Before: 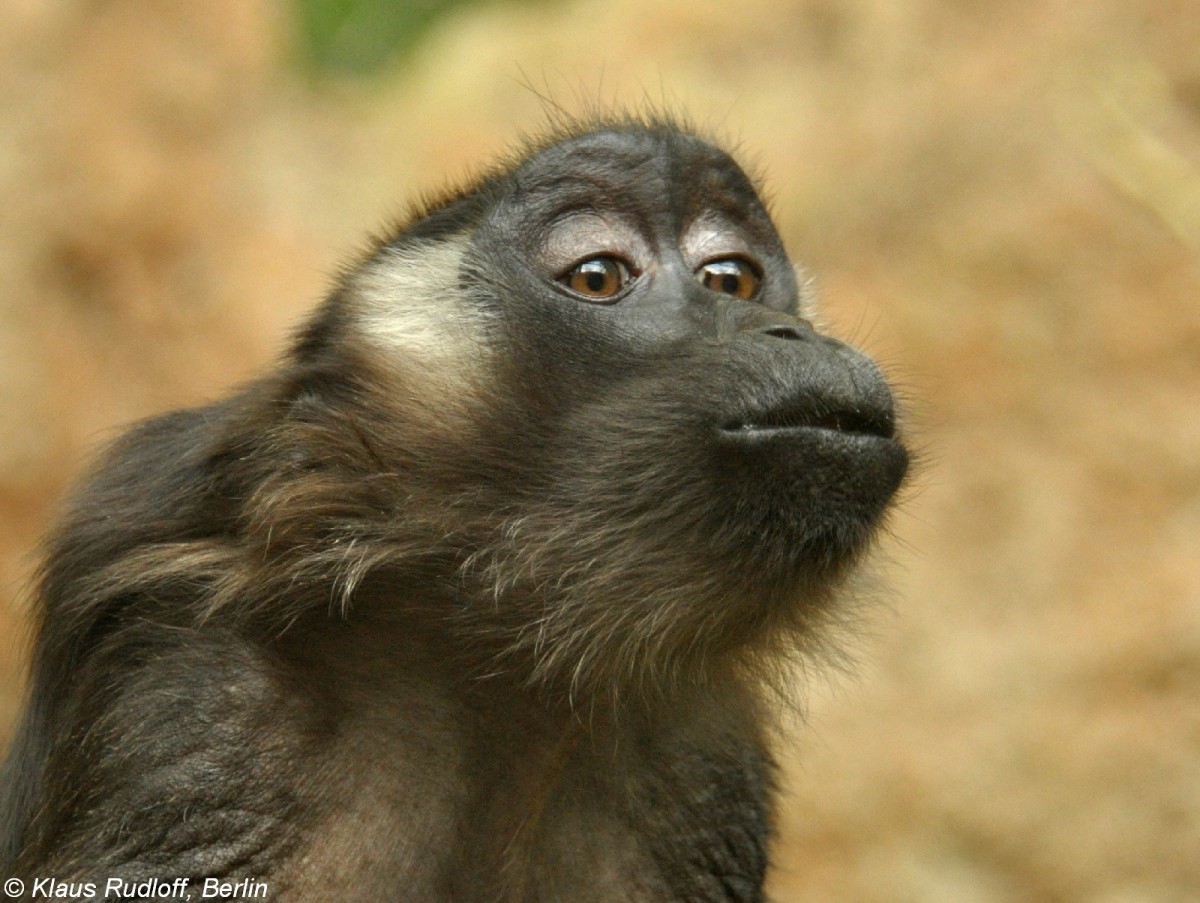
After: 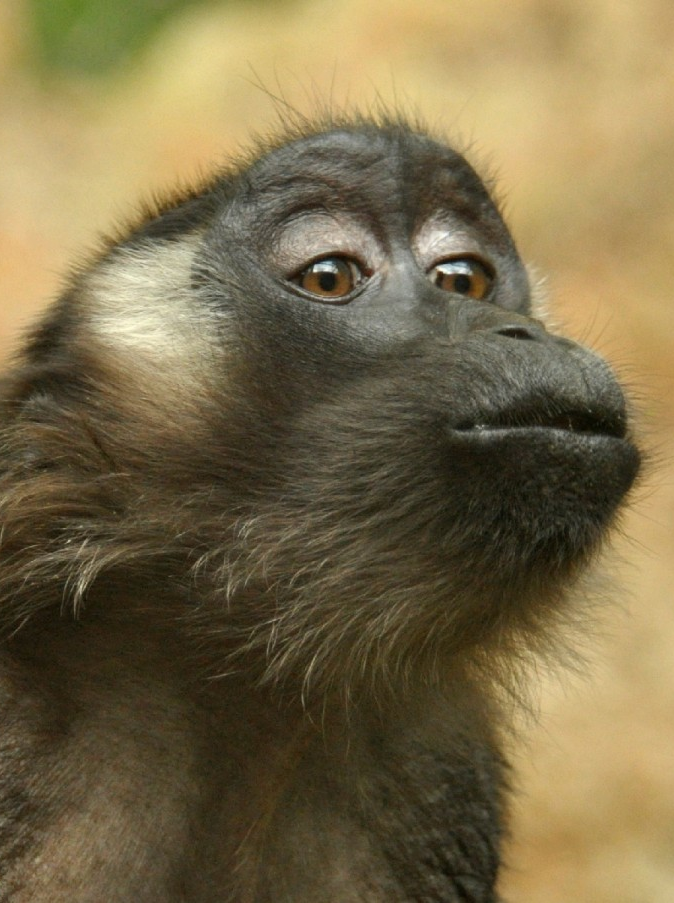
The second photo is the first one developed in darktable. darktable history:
crop and rotate: left 22.412%, right 21.409%
